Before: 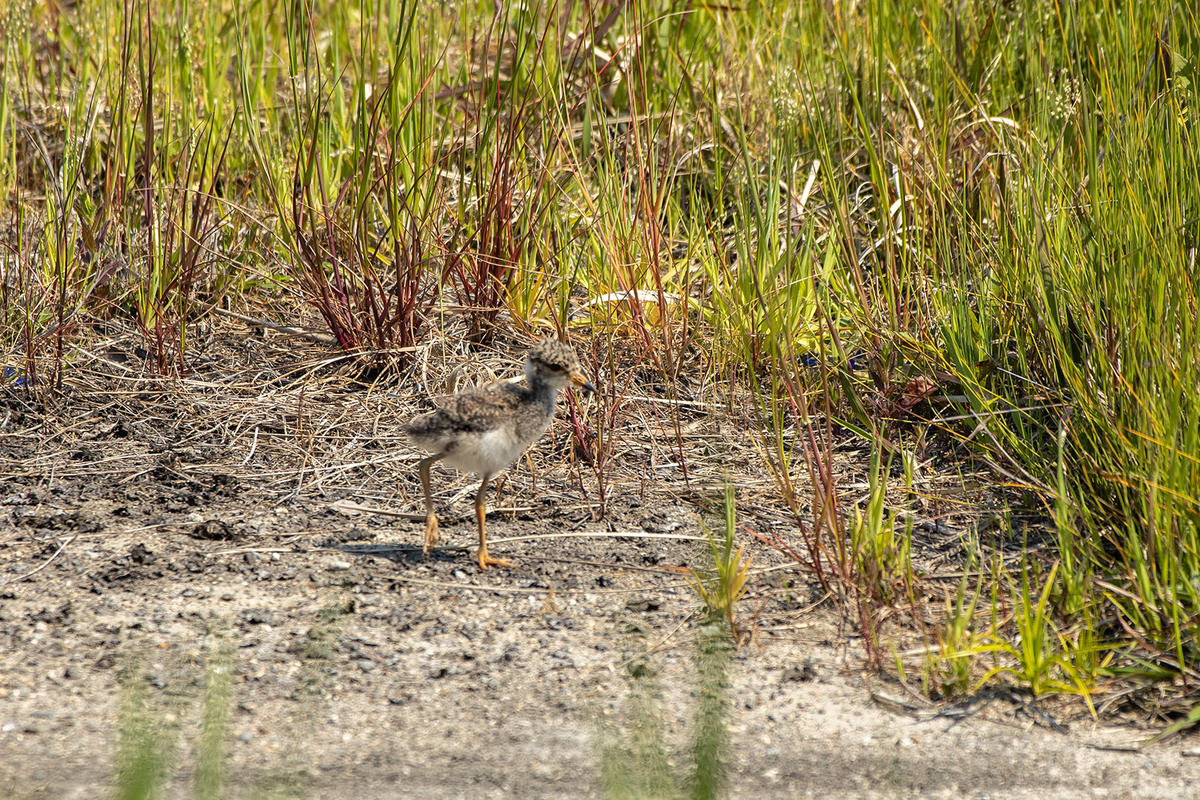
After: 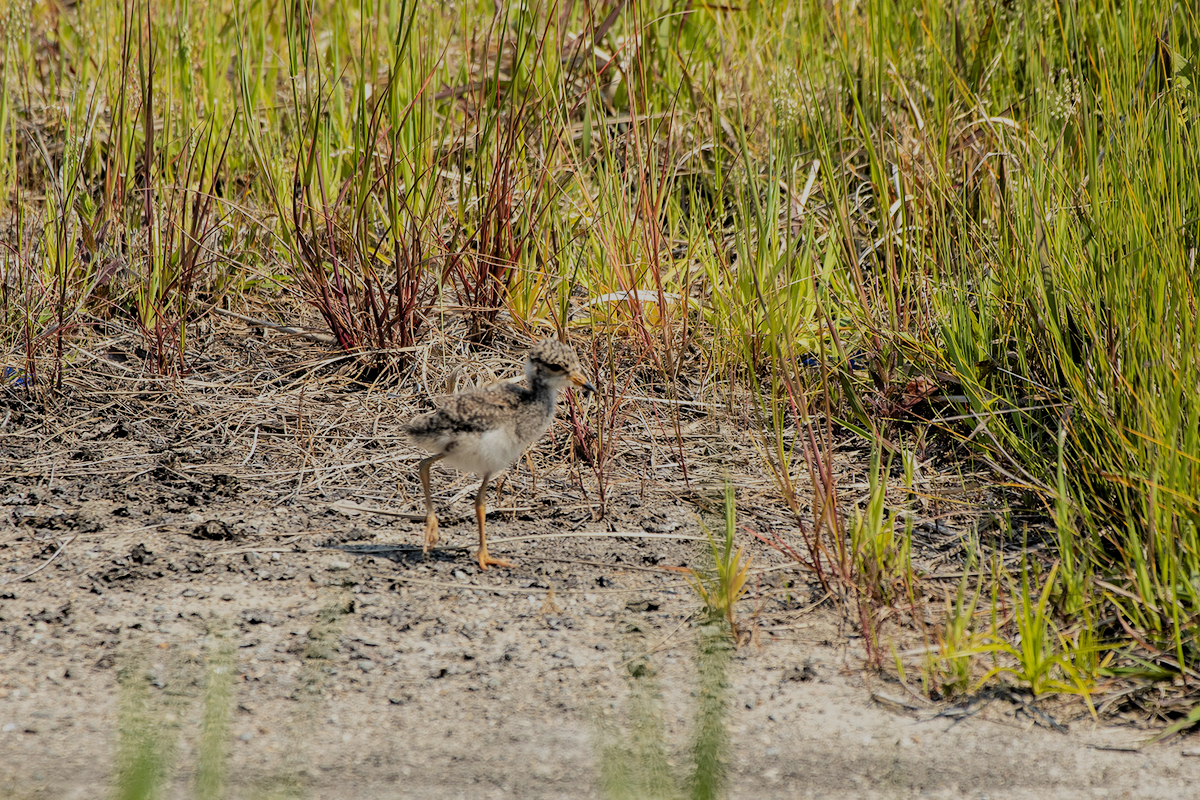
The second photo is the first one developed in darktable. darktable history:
filmic rgb: middle gray luminance 29.79%, black relative exposure -9.01 EV, white relative exposure 6.99 EV, target black luminance 0%, hardness 2.94, latitude 1.95%, contrast 0.96, highlights saturation mix 5.16%, shadows ↔ highlights balance 12.54%
